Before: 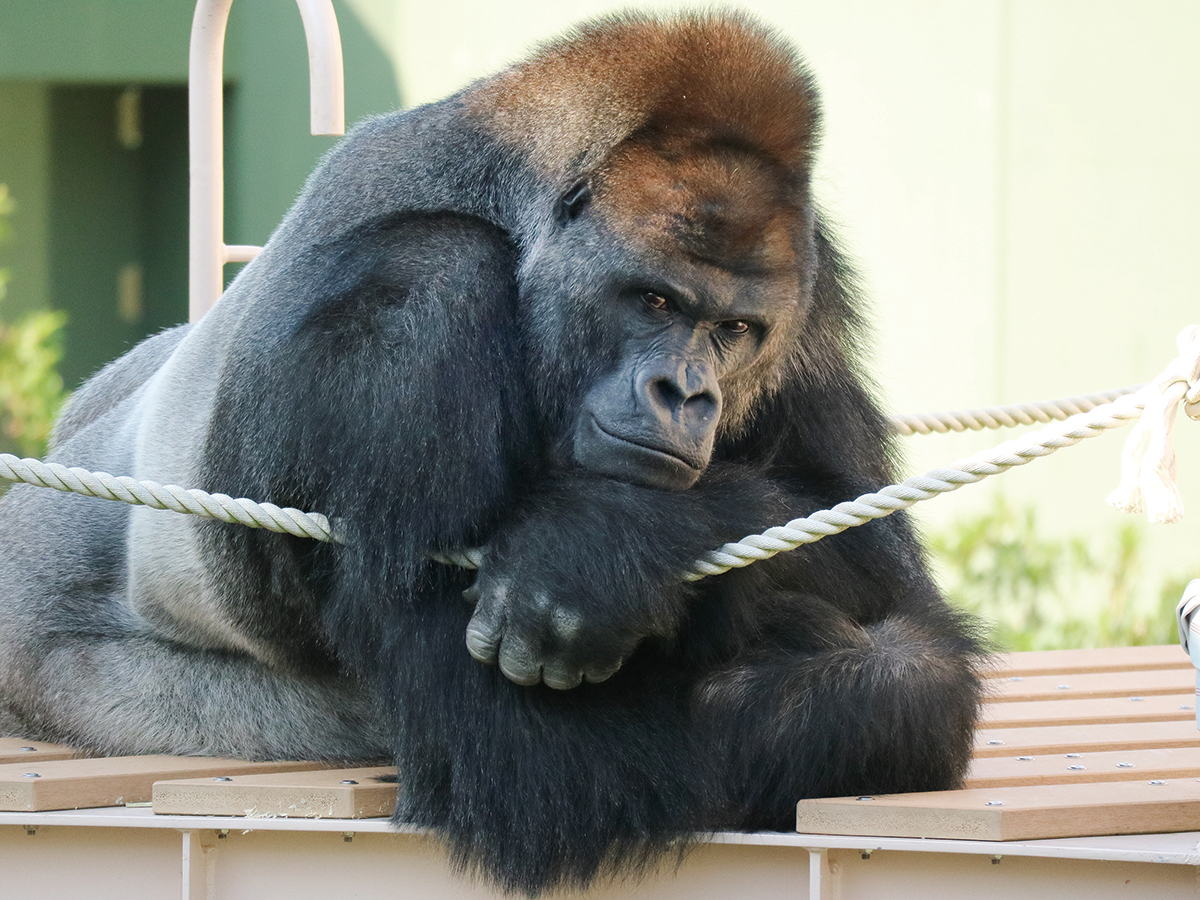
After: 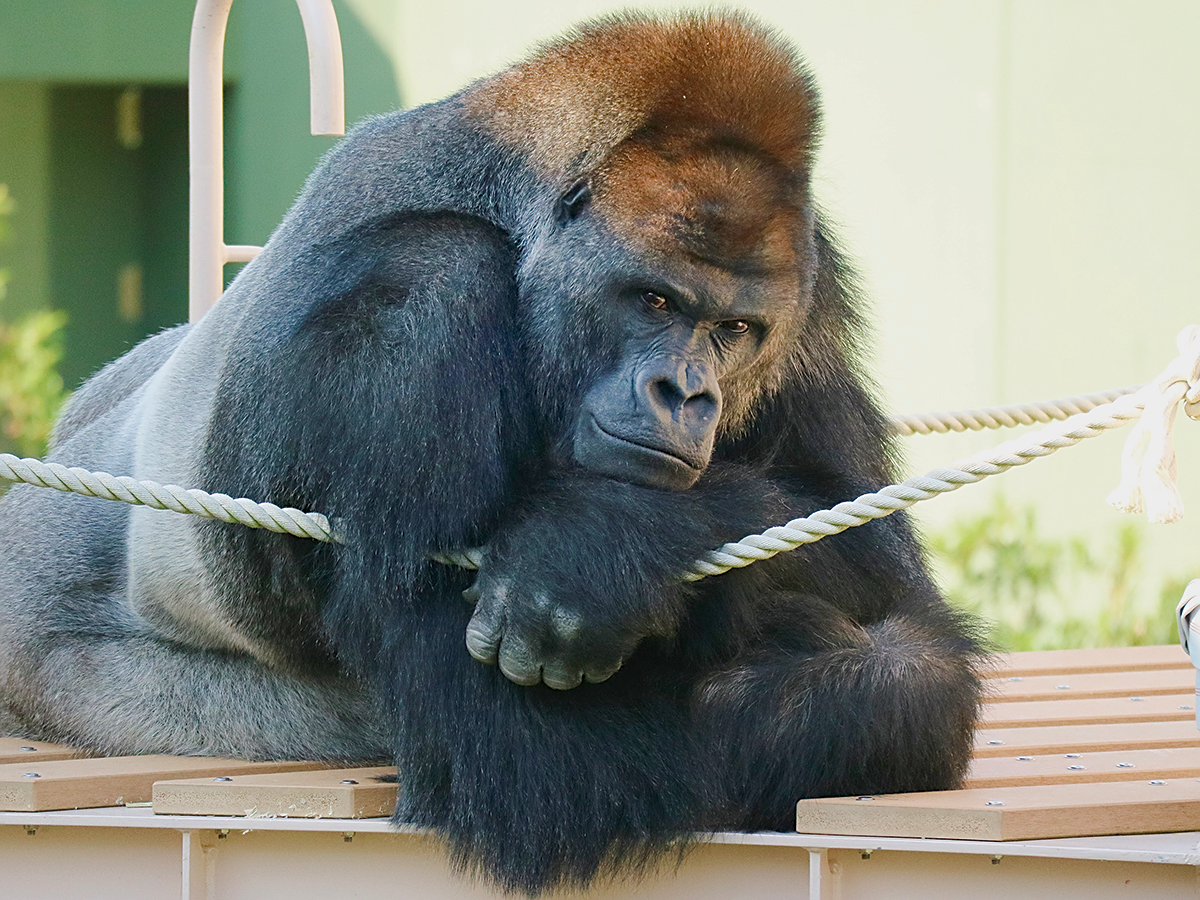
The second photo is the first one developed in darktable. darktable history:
sharpen: on, module defaults
color balance rgb: perceptual saturation grading › global saturation 15.467%, perceptual saturation grading › highlights -19.501%, perceptual saturation grading › shadows 19.624%, contrast -9.694%
velvia: strength 17.58%
